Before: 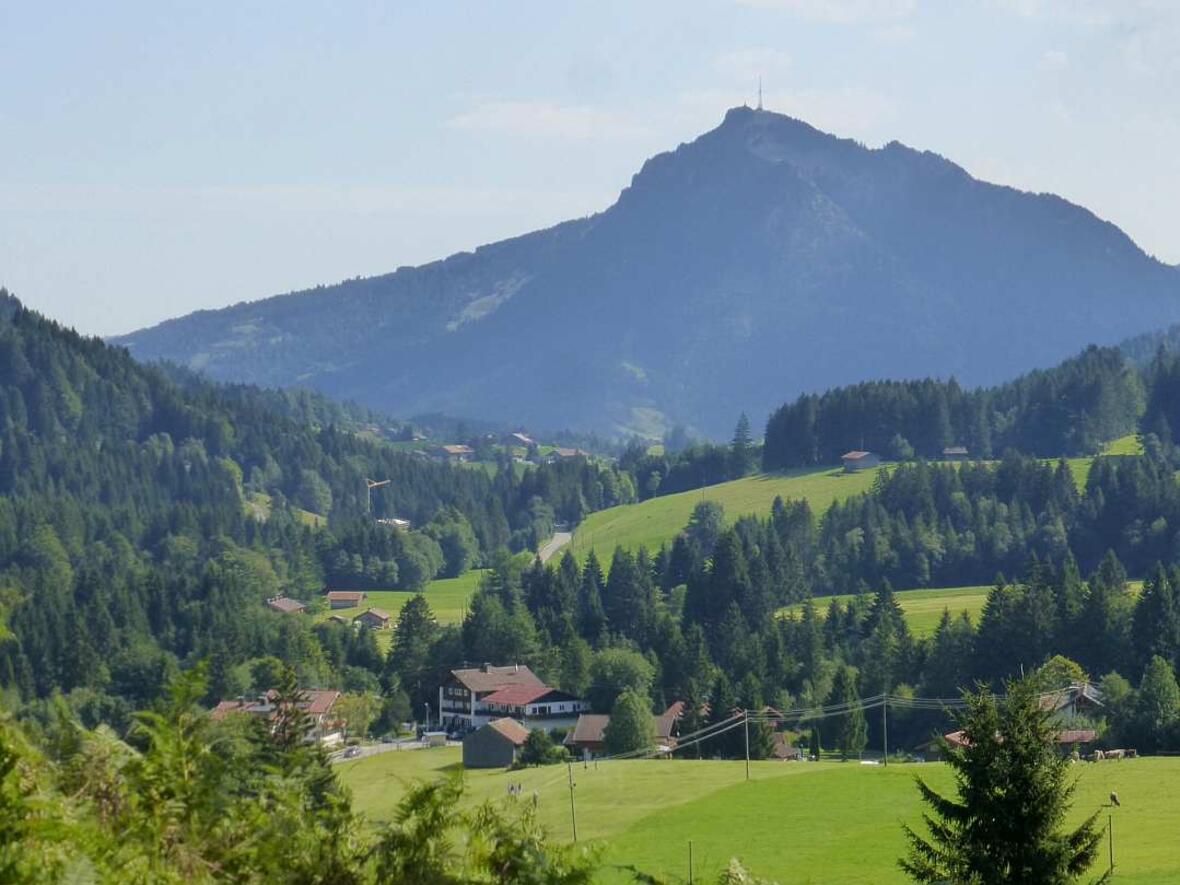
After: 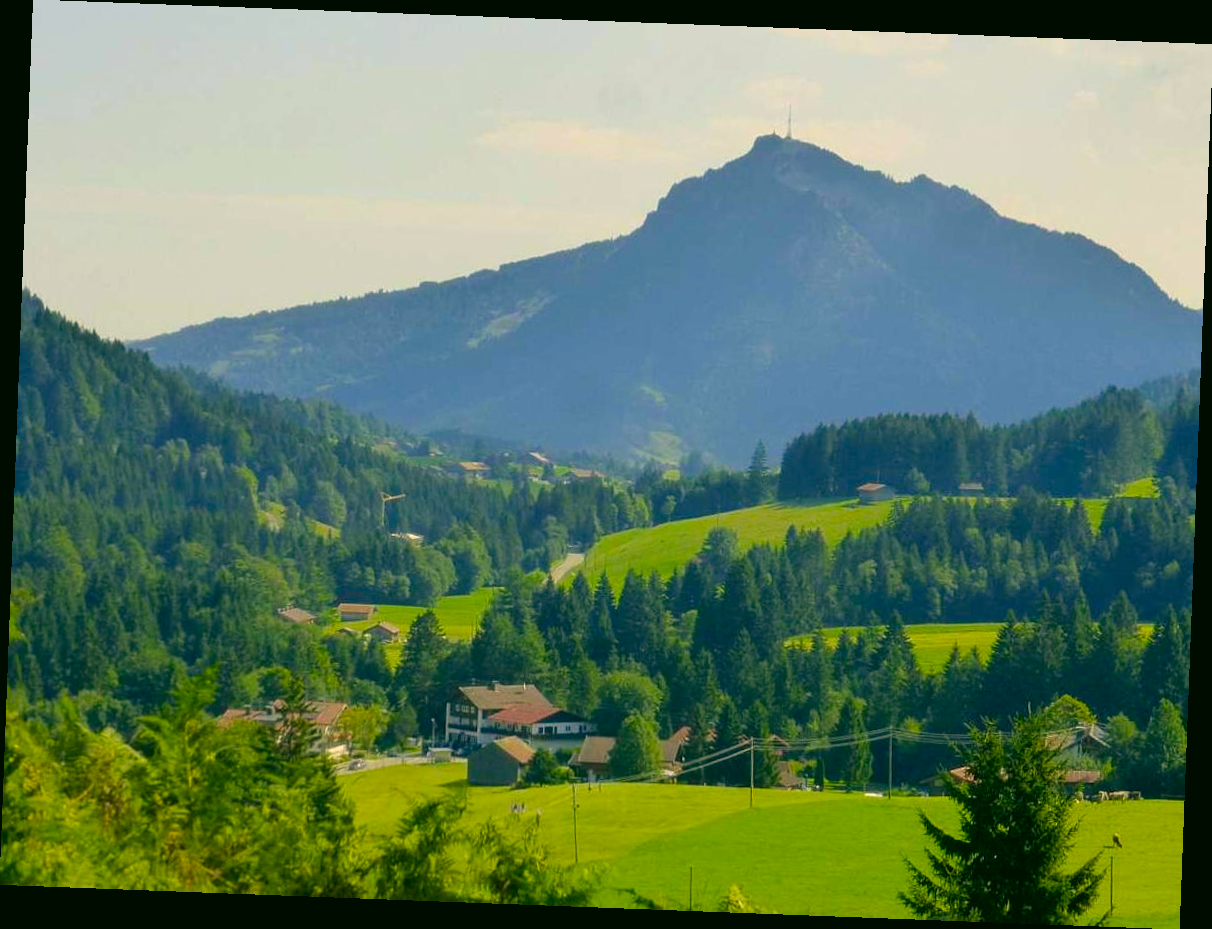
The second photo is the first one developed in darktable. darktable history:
rotate and perspective: rotation 2.17°, automatic cropping off
white balance: emerald 1
color balance rgb: linear chroma grading › global chroma 15%, perceptual saturation grading › global saturation 30%
color correction: highlights a* 5.3, highlights b* 24.26, shadows a* -15.58, shadows b* 4.02
